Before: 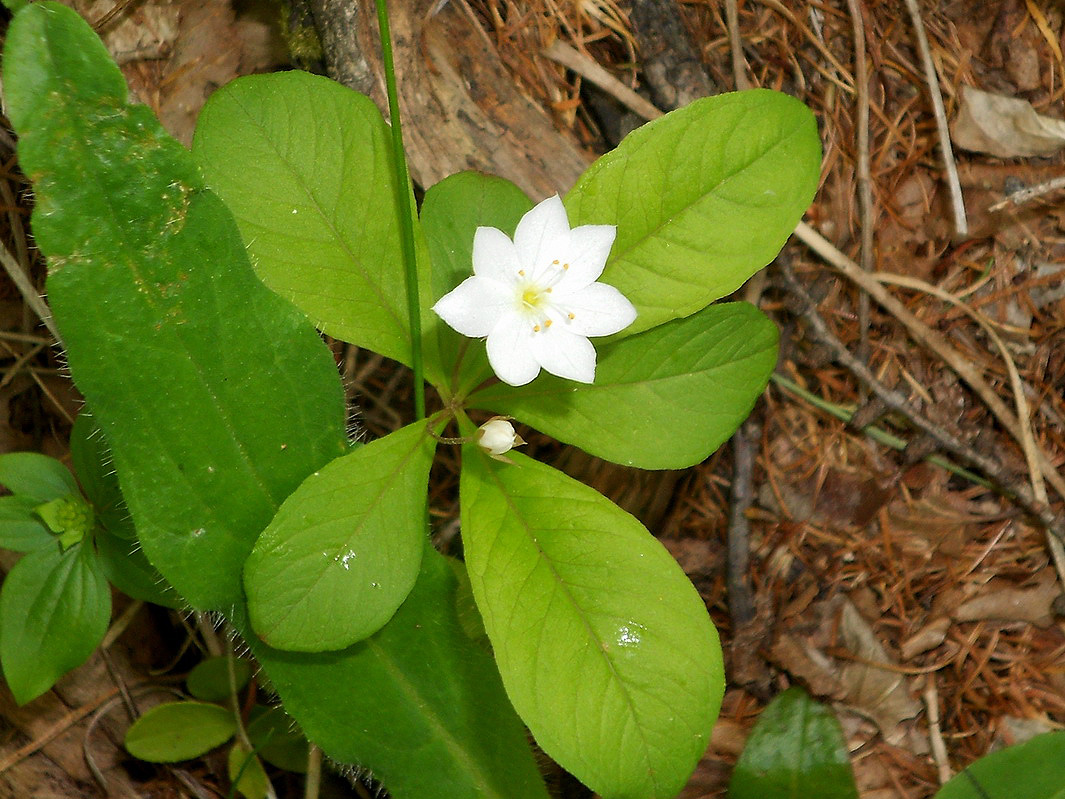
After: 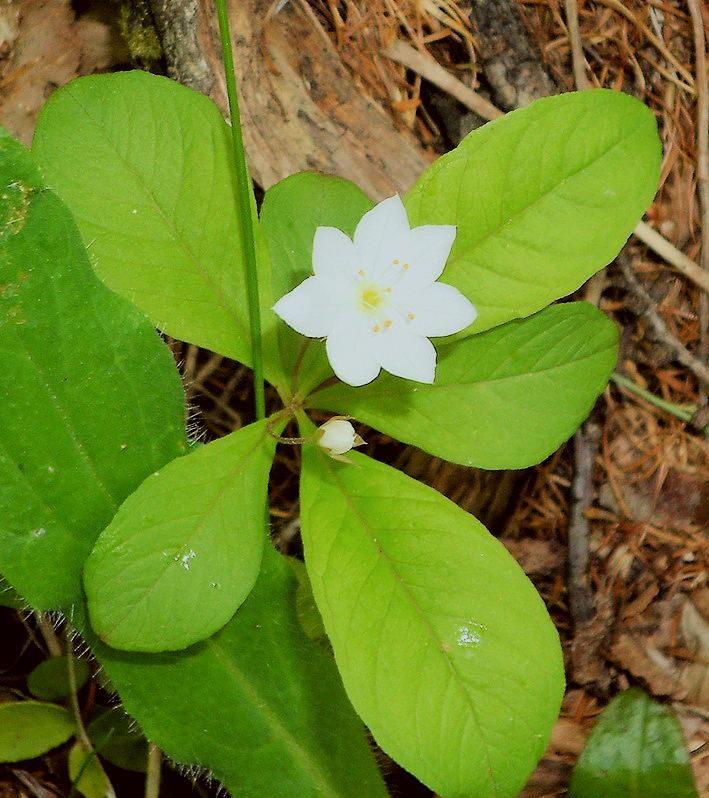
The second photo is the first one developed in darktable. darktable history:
exposure: black level correction 0, exposure 0.5 EV, compensate highlight preservation false
filmic rgb: black relative exposure -6.15 EV, white relative exposure 6.96 EV, hardness 2.23, color science v6 (2022)
color correction: highlights a* -4.98, highlights b* -3.76, shadows a* 3.83, shadows b* 4.08
crop and rotate: left 15.055%, right 18.278%
